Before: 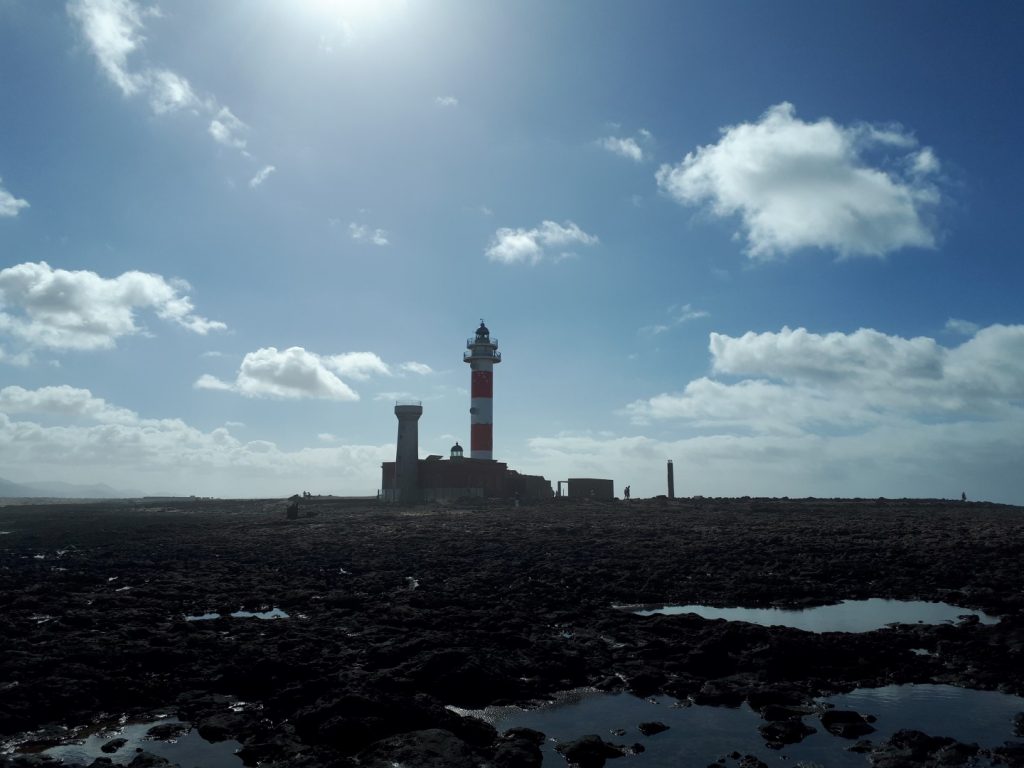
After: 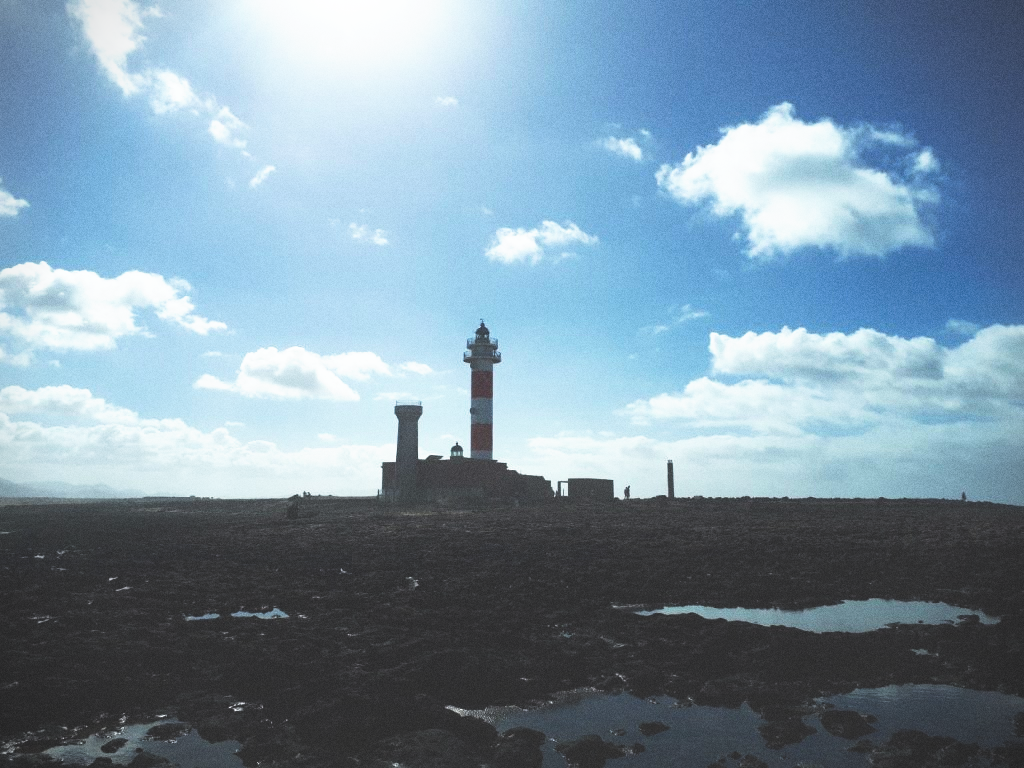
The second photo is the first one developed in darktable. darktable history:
exposure: black level correction -0.023, exposure -0.039 EV, compensate highlight preservation false
tone curve: curves: ch0 [(0, 0) (0.003, 0.116) (0.011, 0.116) (0.025, 0.113) (0.044, 0.114) (0.069, 0.118) (0.1, 0.137) (0.136, 0.171) (0.177, 0.213) (0.224, 0.259) (0.277, 0.316) (0.335, 0.381) (0.399, 0.458) (0.468, 0.548) (0.543, 0.654) (0.623, 0.775) (0.709, 0.895) (0.801, 0.972) (0.898, 0.991) (1, 1)], preserve colors none
grain: coarseness 0.09 ISO
vignetting: fall-off start 91.19%
